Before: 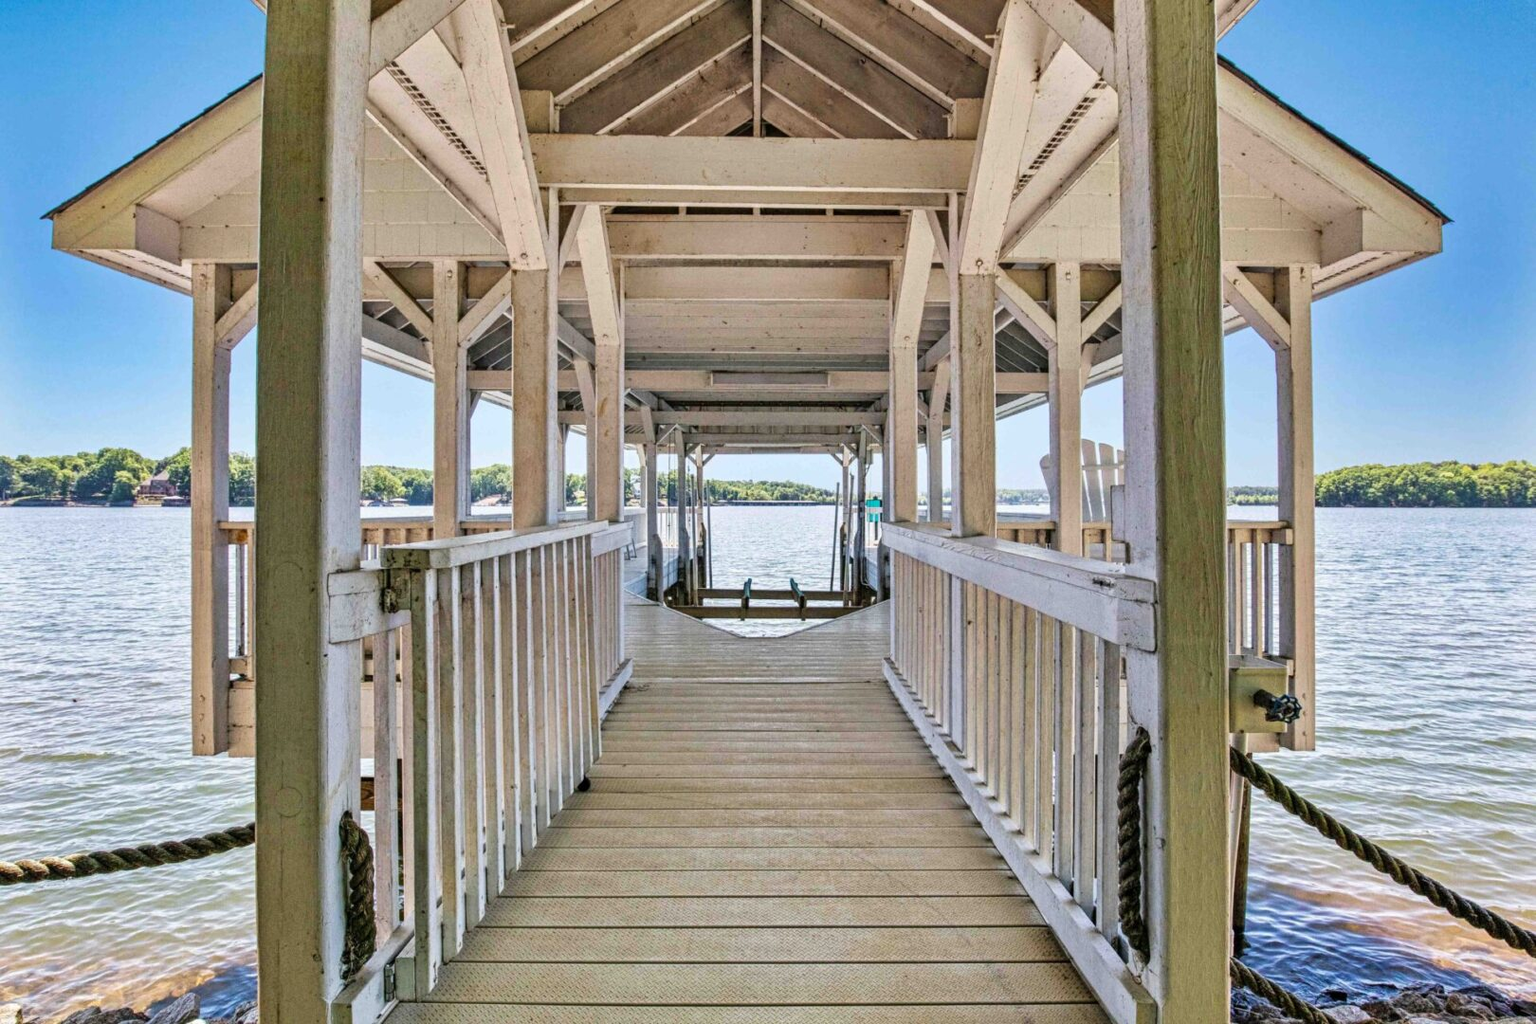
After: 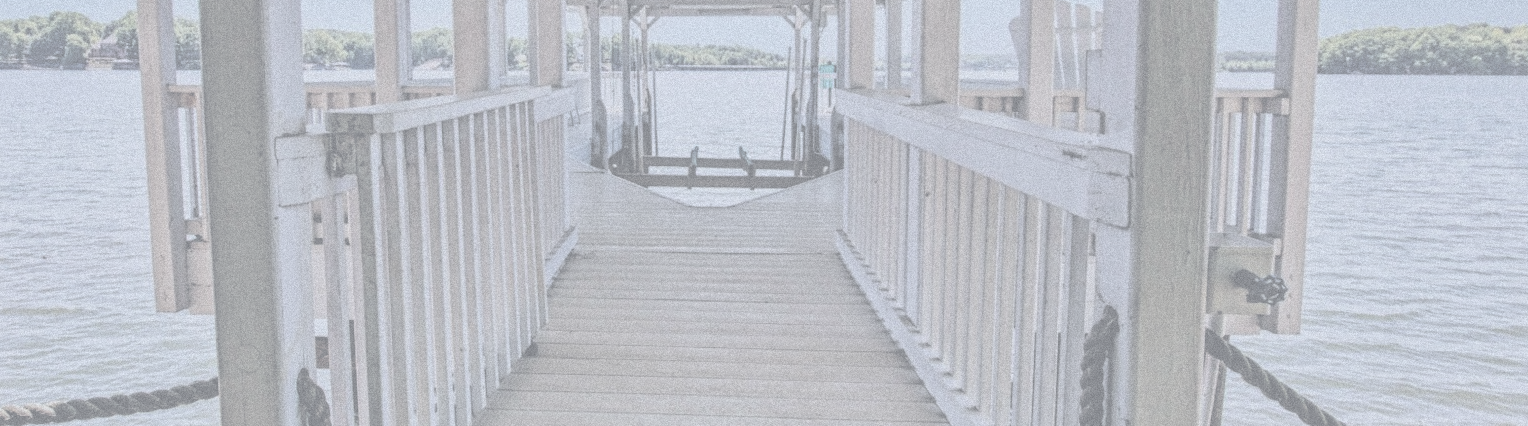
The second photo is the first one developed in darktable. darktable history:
filmic rgb: black relative exposure -8.42 EV, white relative exposure 4.68 EV, hardness 3.82, color science v6 (2022)
color correction: highlights a* -0.137, highlights b* -5.91, shadows a* -0.137, shadows b* -0.137
grain: mid-tones bias 0%
rgb curve: curves: ch0 [(0, 0.186) (0.314, 0.284) (0.775, 0.708) (1, 1)], compensate middle gray true, preserve colors none
crop: top 45.551%, bottom 12.262%
contrast brightness saturation: contrast -0.32, brightness 0.75, saturation -0.78
rotate and perspective: rotation 0.062°, lens shift (vertical) 0.115, lens shift (horizontal) -0.133, crop left 0.047, crop right 0.94, crop top 0.061, crop bottom 0.94
